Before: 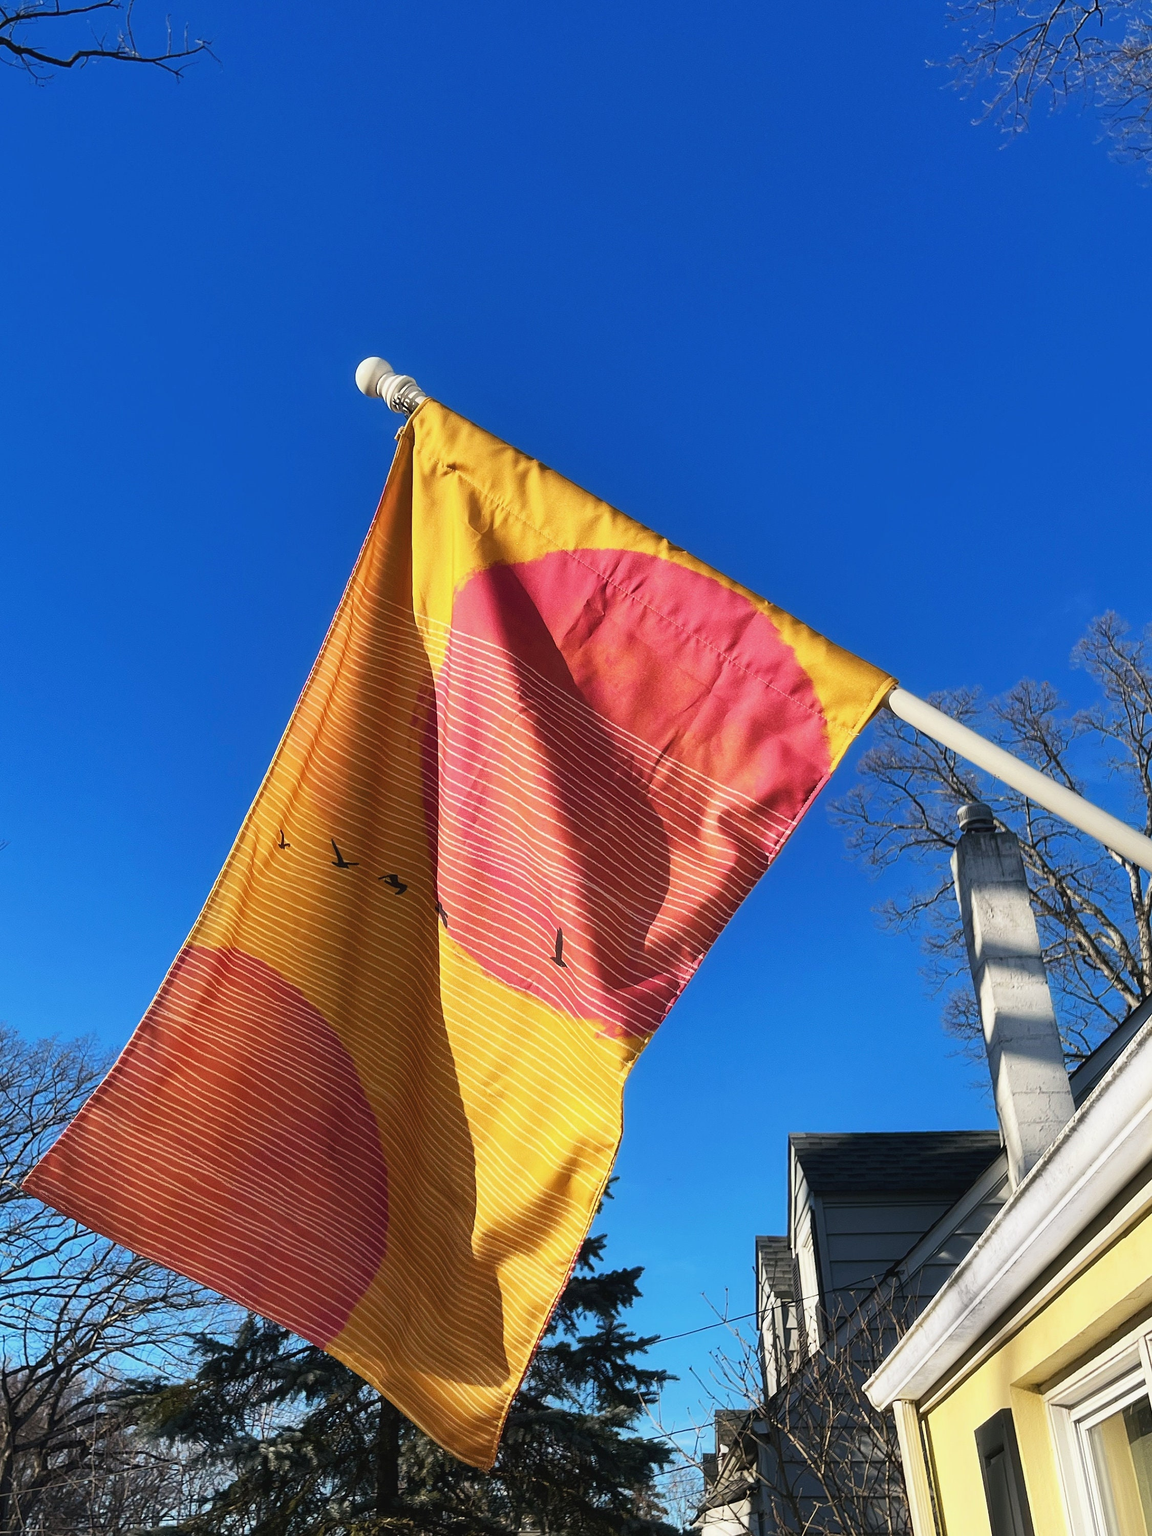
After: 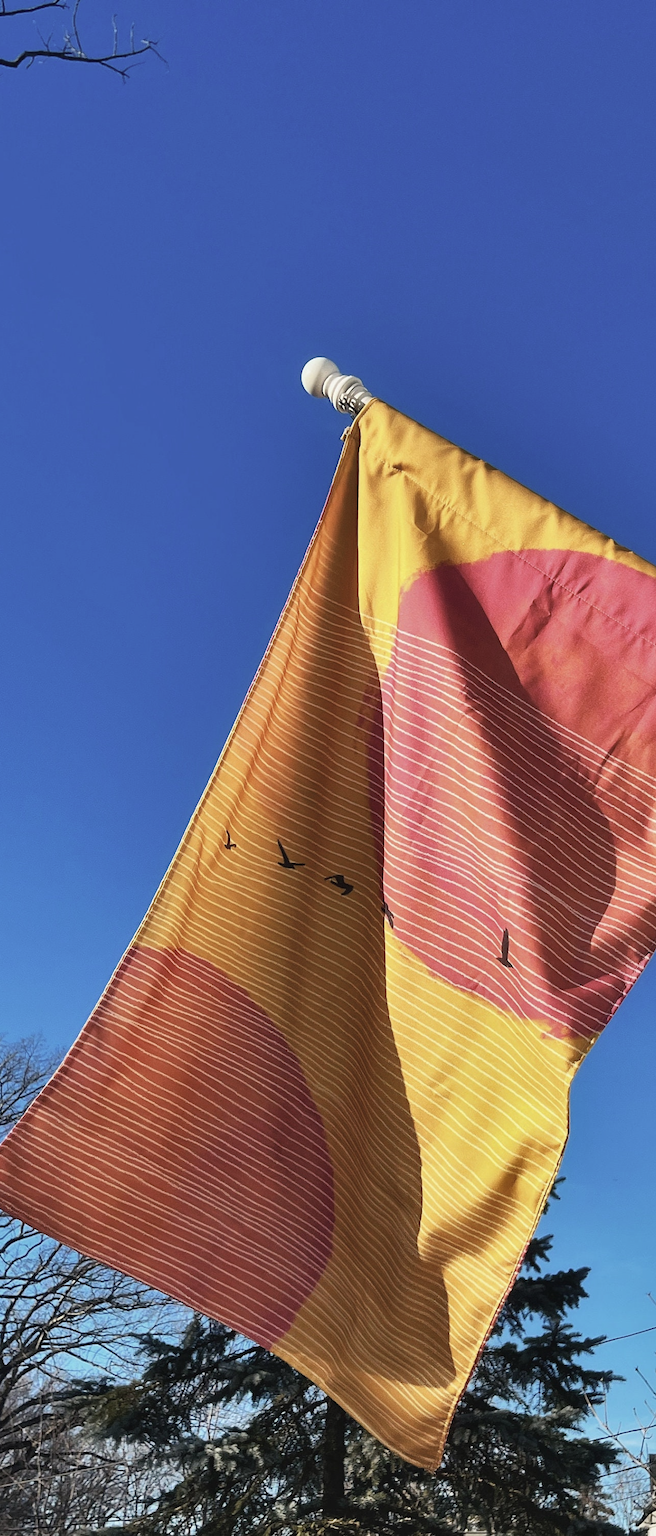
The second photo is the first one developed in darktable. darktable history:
shadows and highlights: low approximation 0.01, soften with gaussian
crop: left 4.751%, right 38.284%
color correction: highlights b* 0.034, saturation 0.769
